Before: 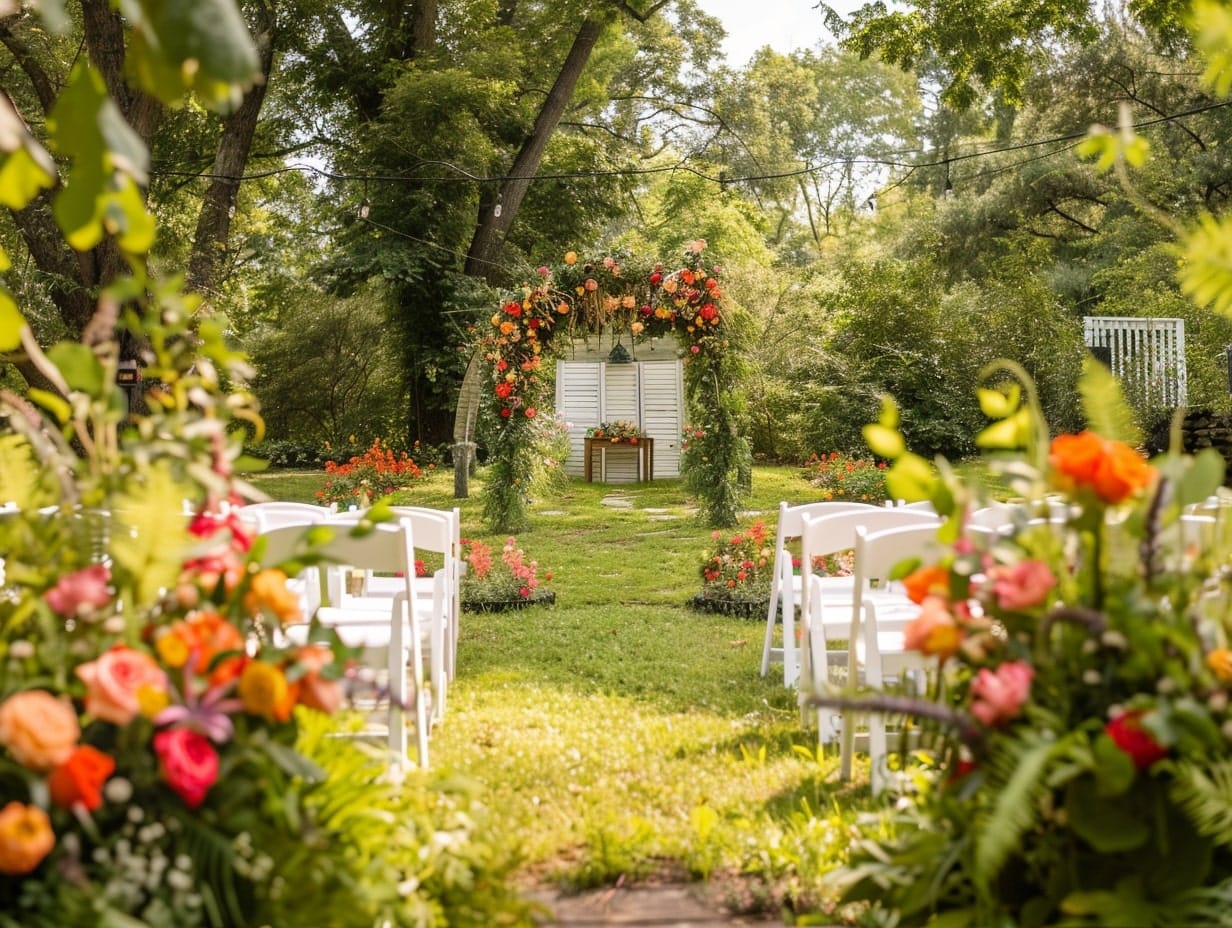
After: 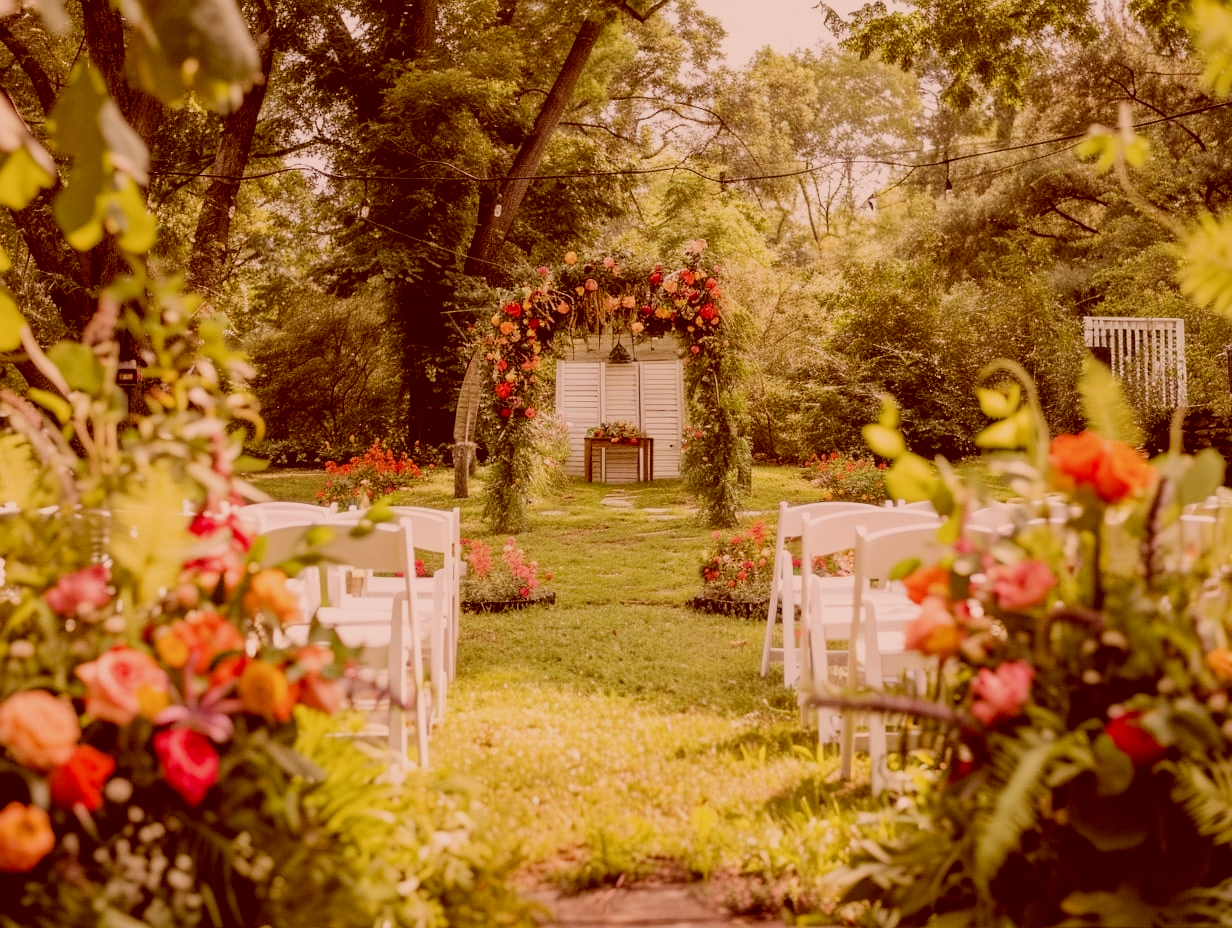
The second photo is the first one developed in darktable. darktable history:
color correction: highlights a* 9.03, highlights b* 8.71, shadows a* 40, shadows b* 40, saturation 0.8
filmic rgb: black relative exposure -7.65 EV, white relative exposure 4.56 EV, hardness 3.61
